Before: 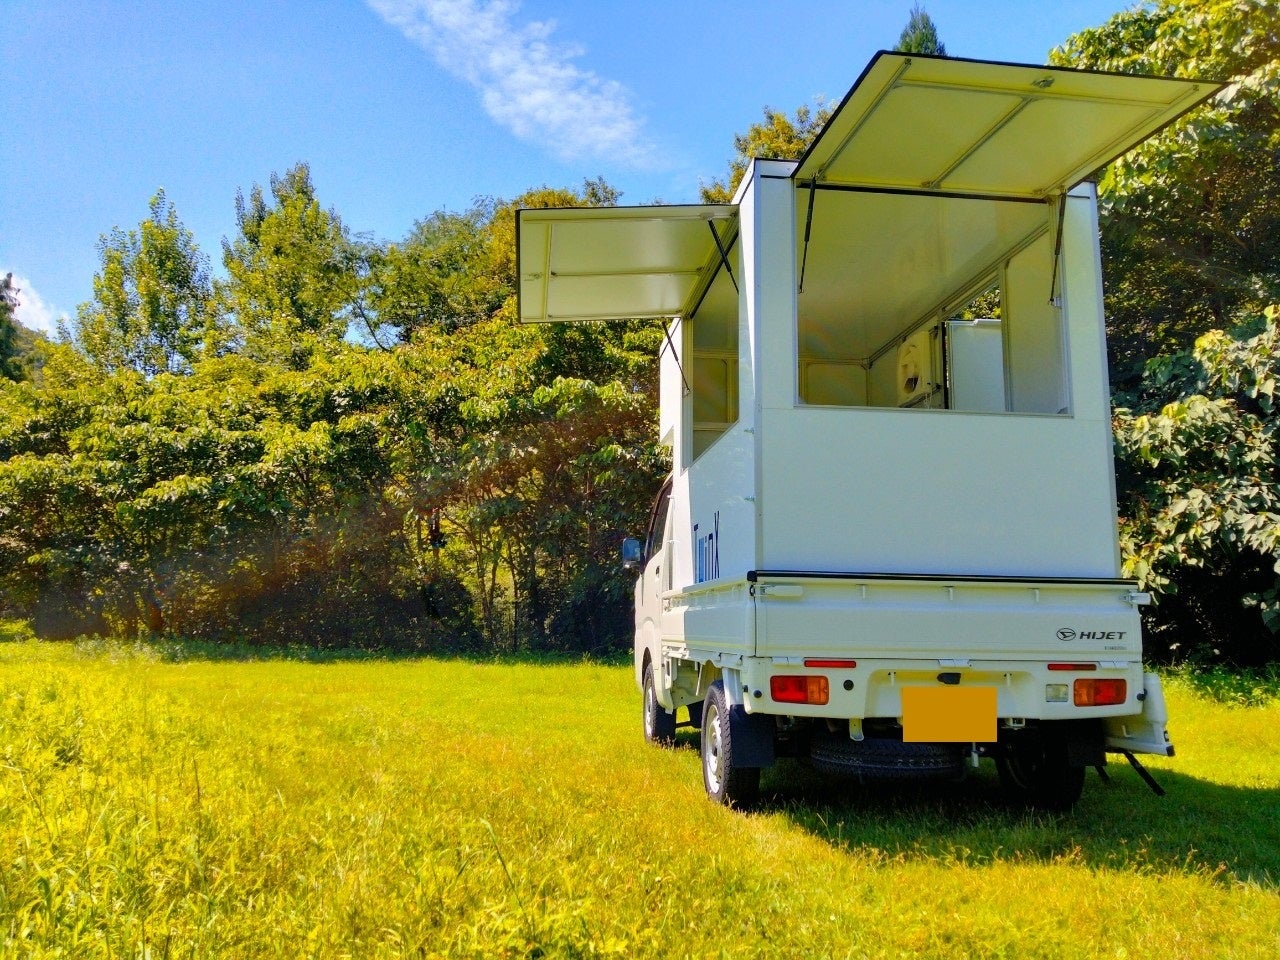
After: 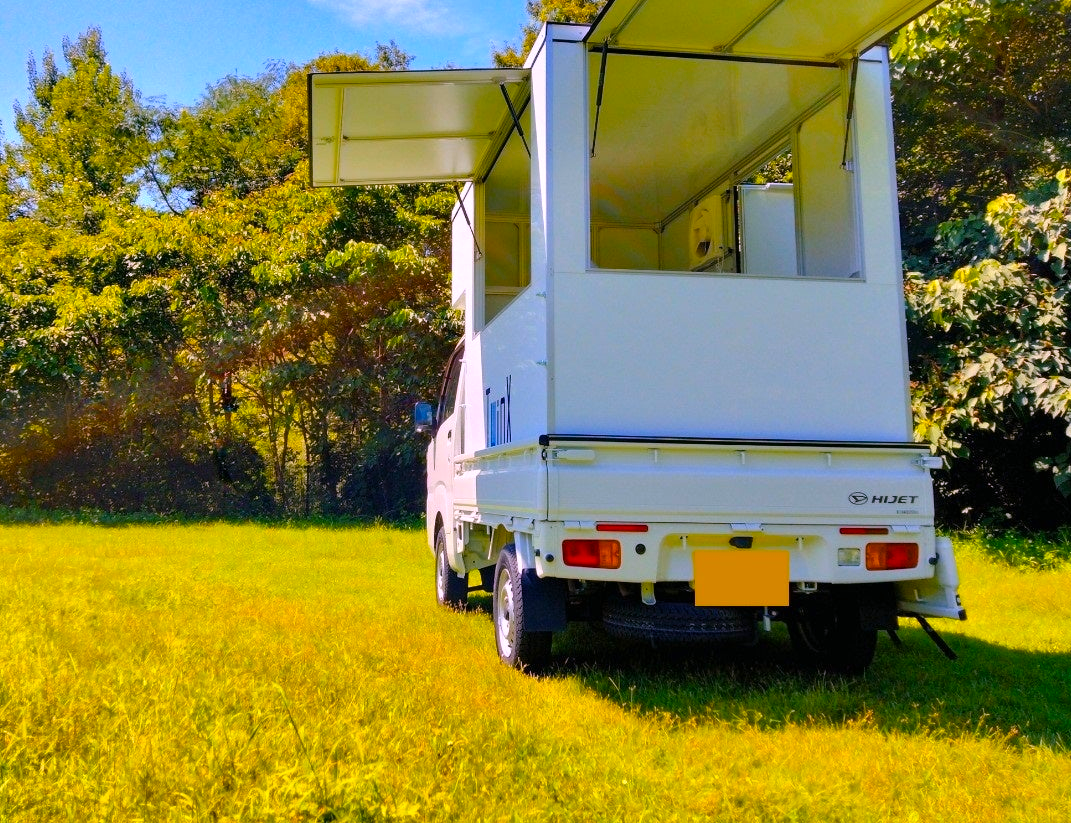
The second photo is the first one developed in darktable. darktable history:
white balance: red 1.066, blue 1.119
color balance rgb: perceptual saturation grading › global saturation 30%
crop: left 16.315%, top 14.246%
